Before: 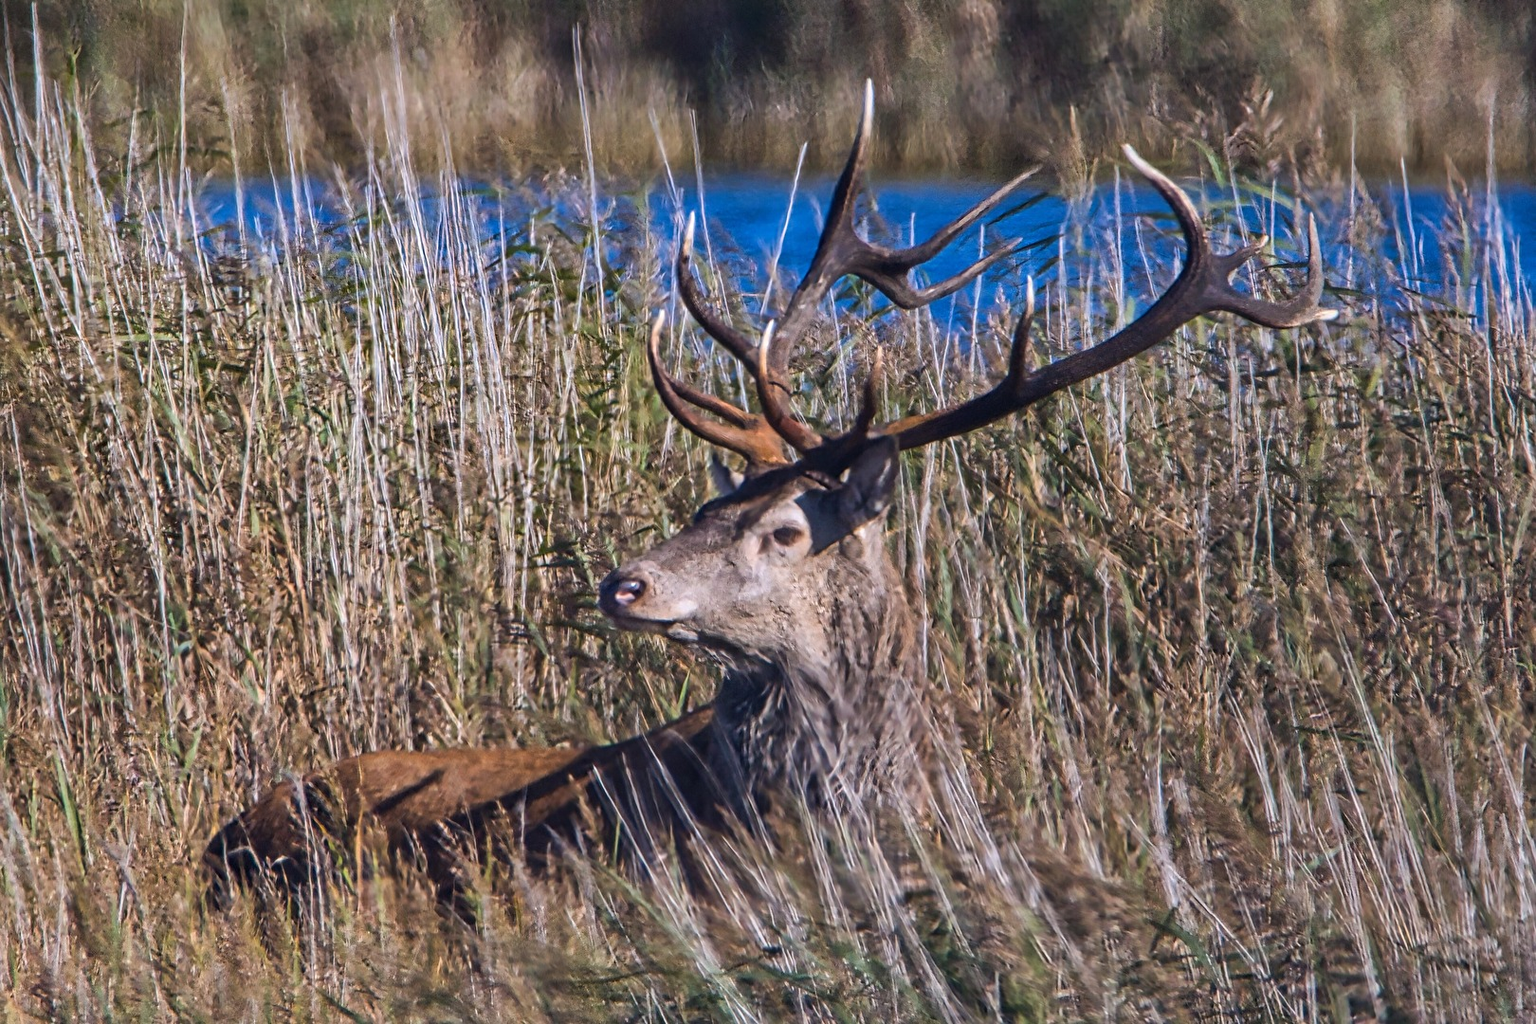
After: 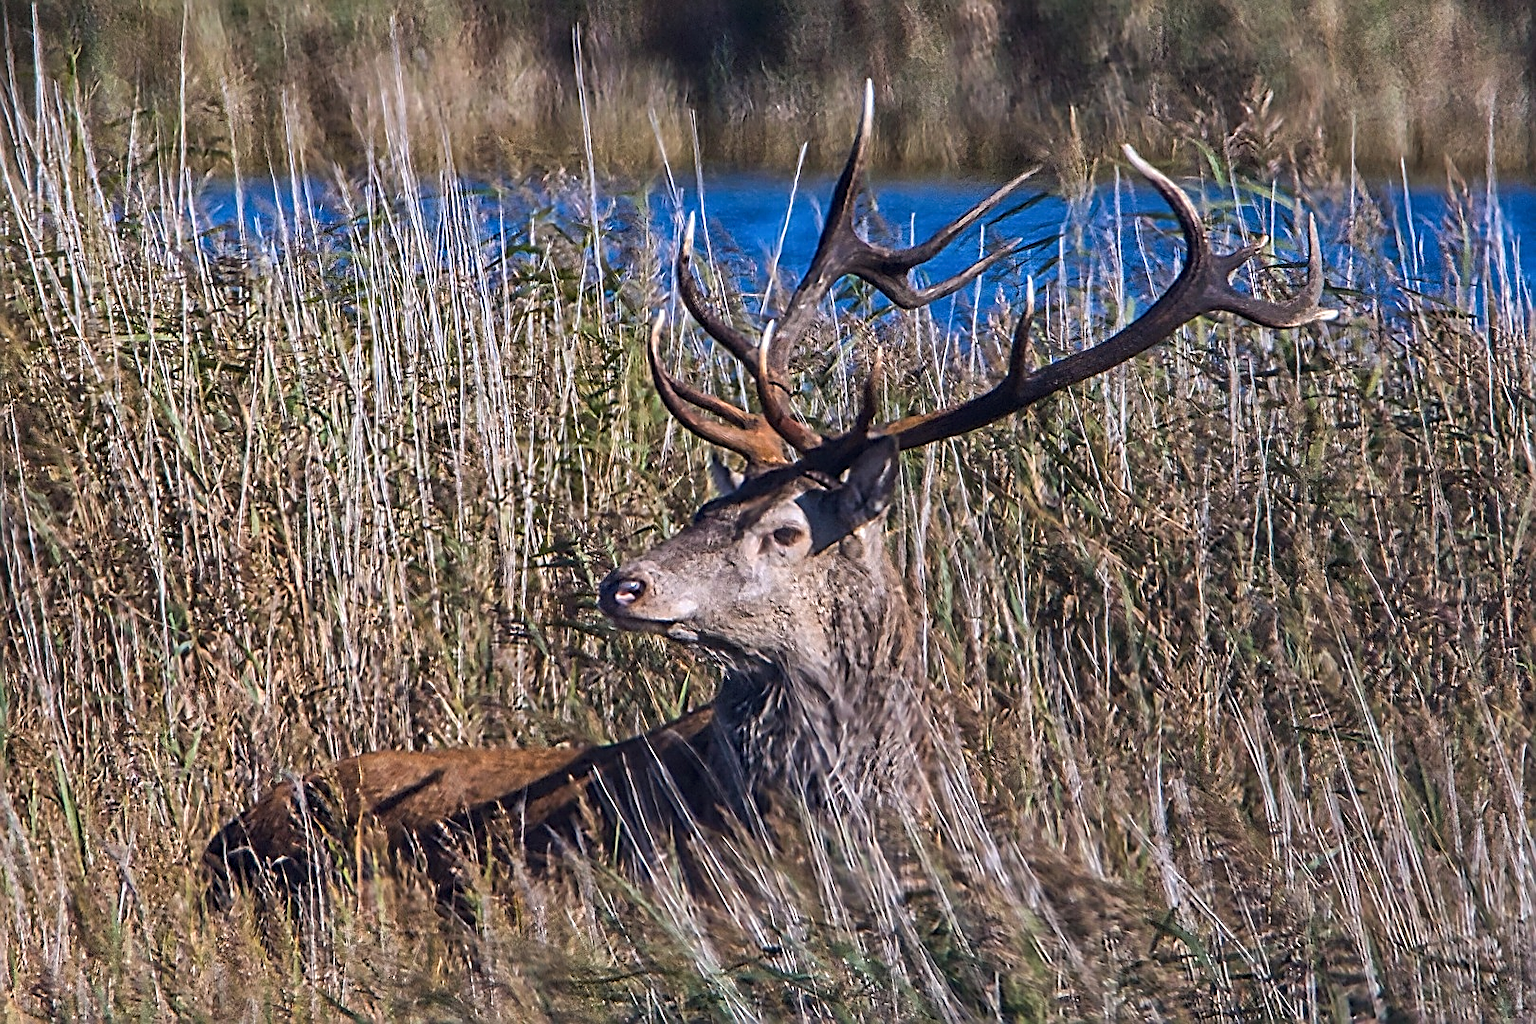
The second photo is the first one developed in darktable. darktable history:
sharpen: amount 0.901
local contrast: highlights 100%, shadows 100%, detail 120%, midtone range 0.2
